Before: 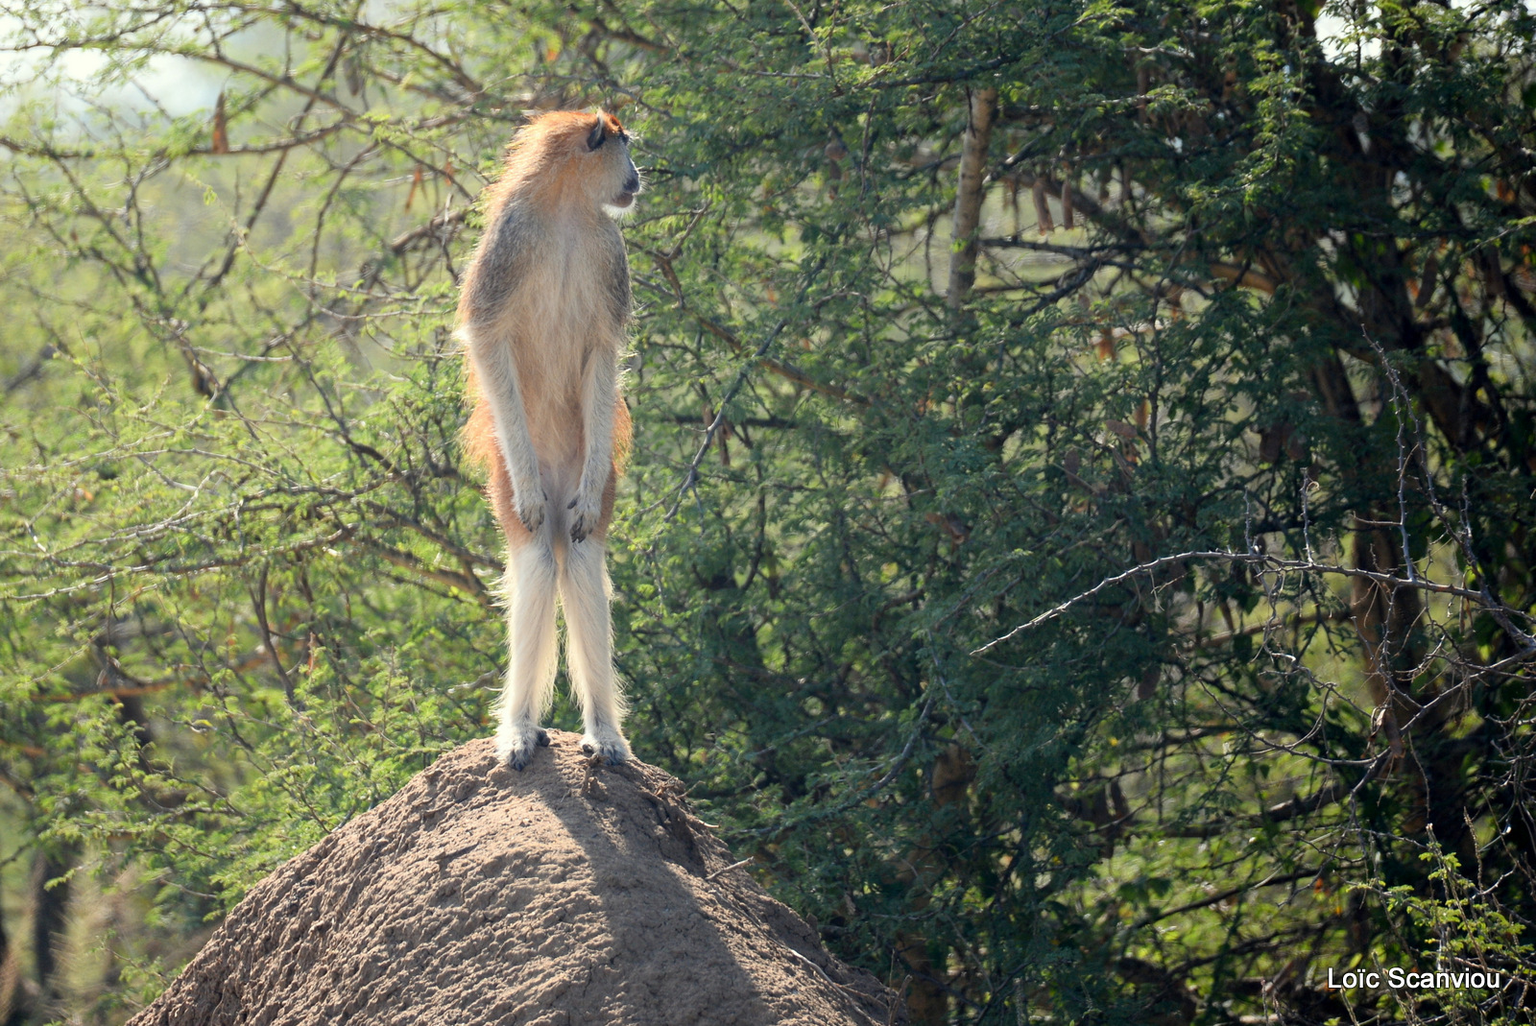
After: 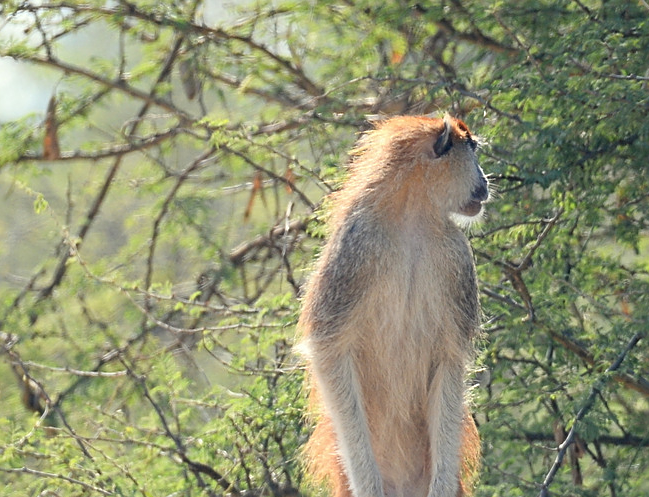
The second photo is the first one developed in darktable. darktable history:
crop and rotate: left 11.161%, top 0.092%, right 48.26%, bottom 53.326%
sharpen: on, module defaults
